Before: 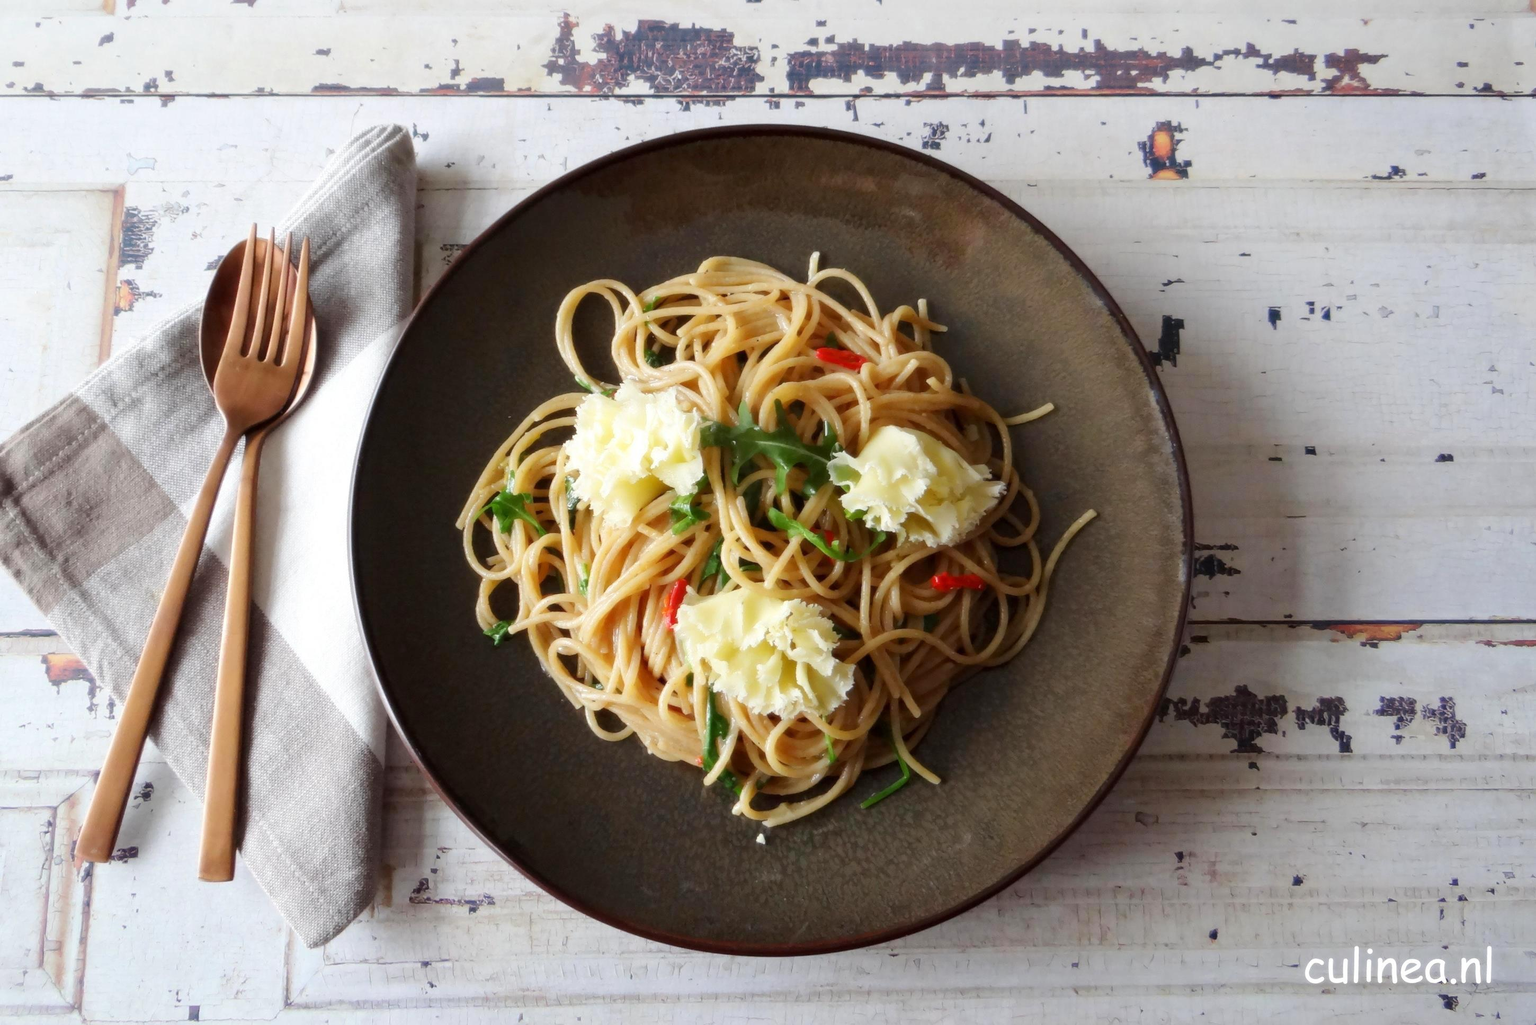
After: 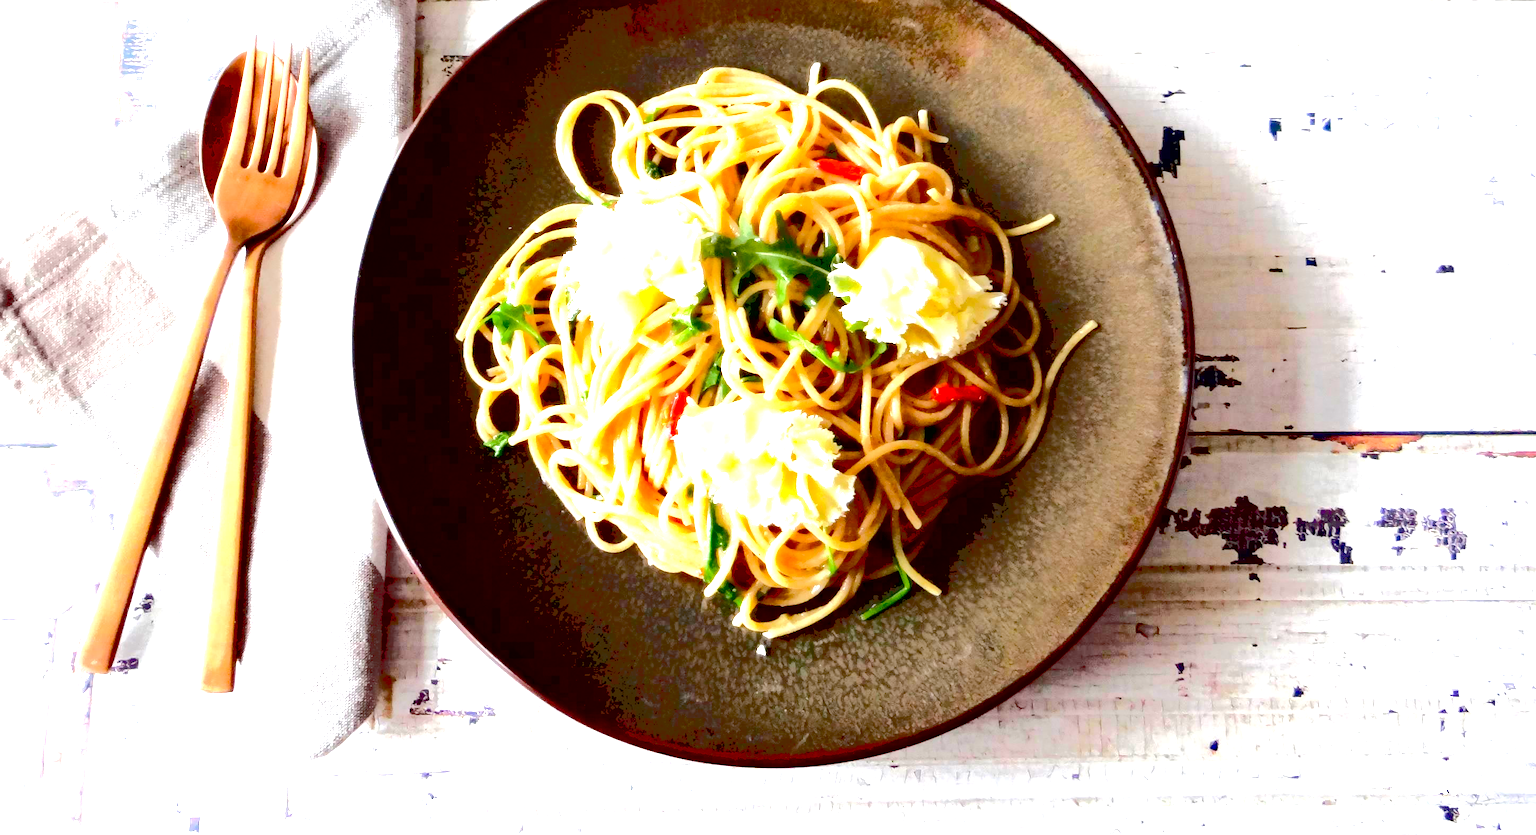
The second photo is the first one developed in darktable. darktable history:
haze removal: compatibility mode true, adaptive false
crop and rotate: top 18.46%
exposure: black level correction 0.016, exposure 1.764 EV, compensate highlight preservation false
tone curve: curves: ch0 [(0, 0) (0.003, 0.198) (0.011, 0.198) (0.025, 0.198) (0.044, 0.198) (0.069, 0.201) (0.1, 0.202) (0.136, 0.207) (0.177, 0.212) (0.224, 0.222) (0.277, 0.27) (0.335, 0.332) (0.399, 0.422) (0.468, 0.542) (0.543, 0.626) (0.623, 0.698) (0.709, 0.764) (0.801, 0.82) (0.898, 0.863) (1, 1)], color space Lab, independent channels, preserve colors none
